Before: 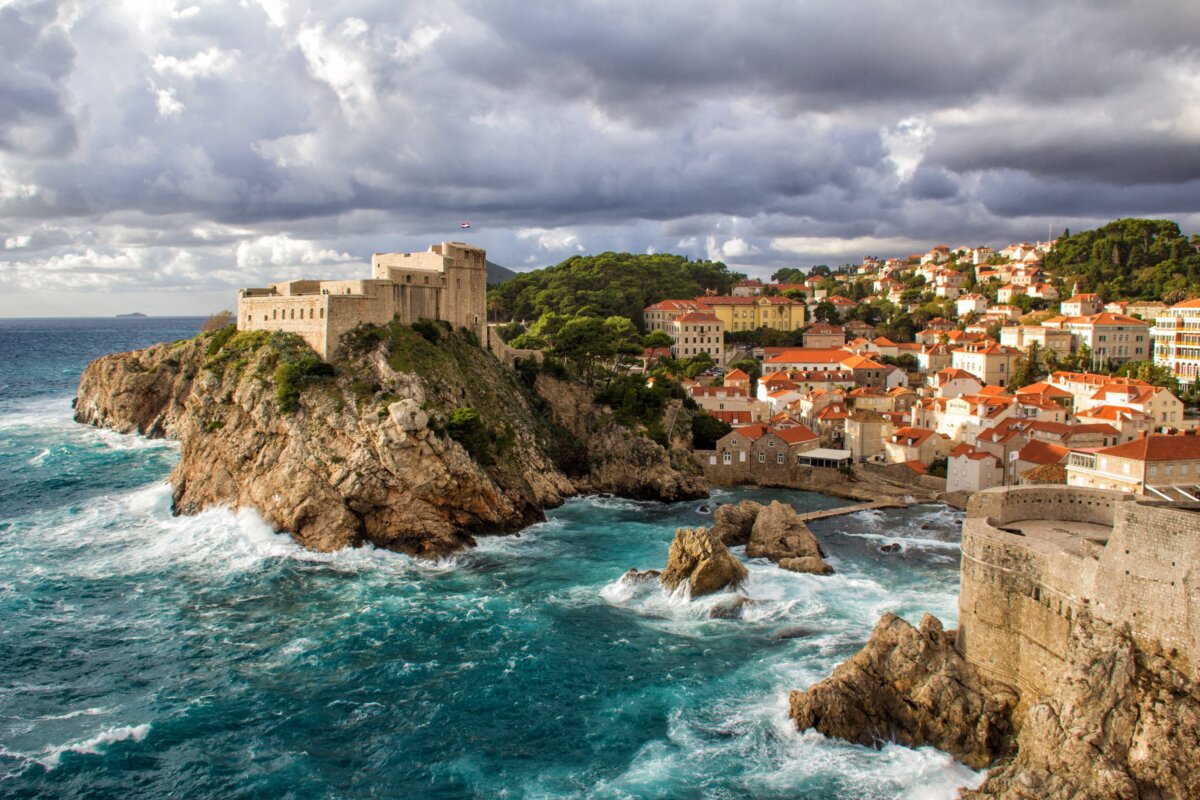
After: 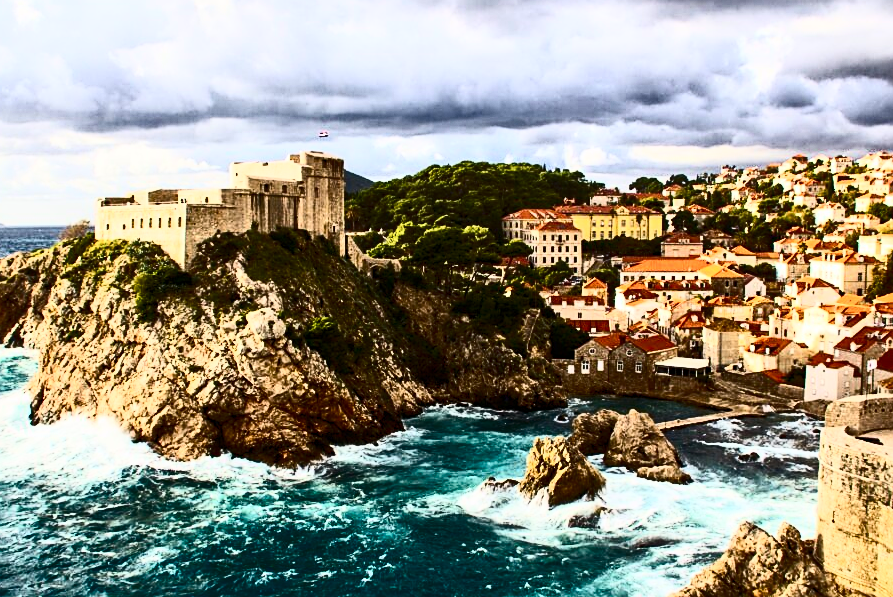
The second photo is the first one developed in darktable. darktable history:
sharpen: on, module defaults
color balance rgb: perceptual saturation grading › global saturation 30.997%, contrast -10.25%
crop and rotate: left 11.842%, top 11.481%, right 13.676%, bottom 13.776%
contrast brightness saturation: contrast 0.93, brightness 0.204
